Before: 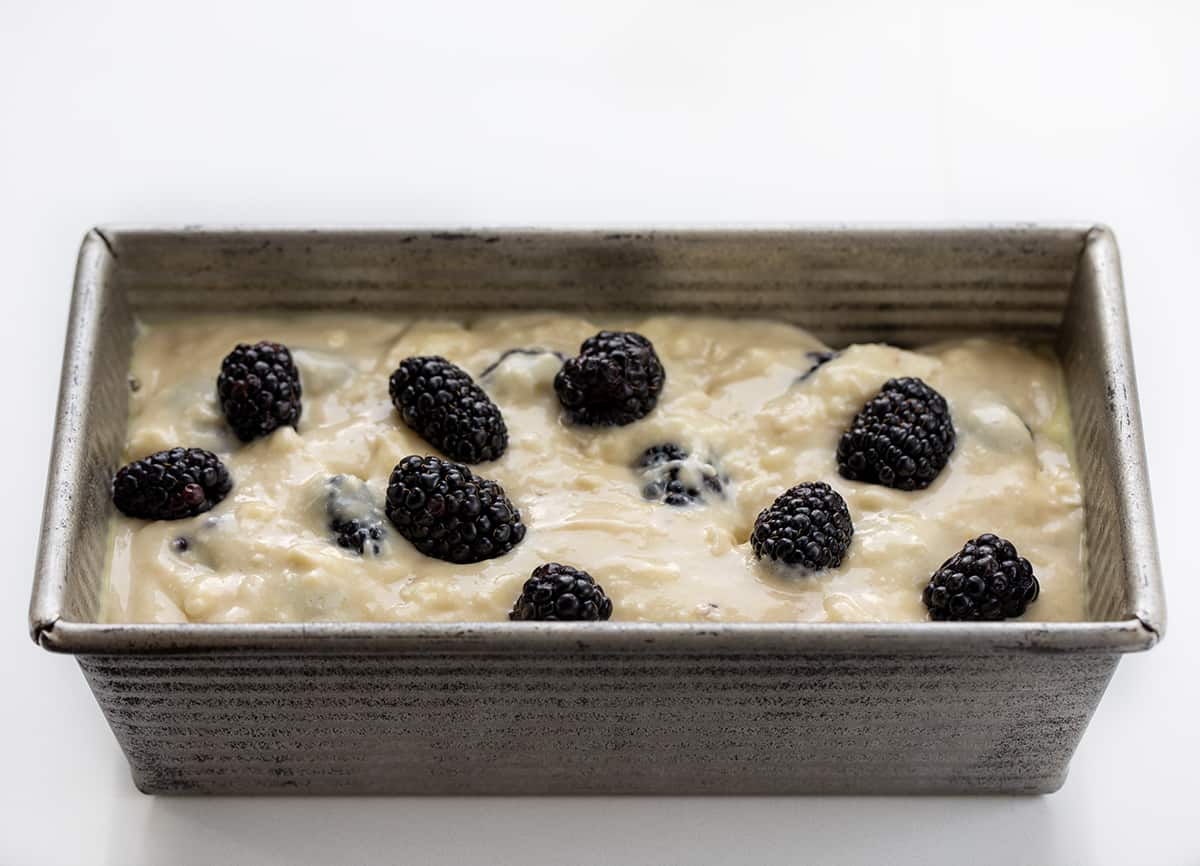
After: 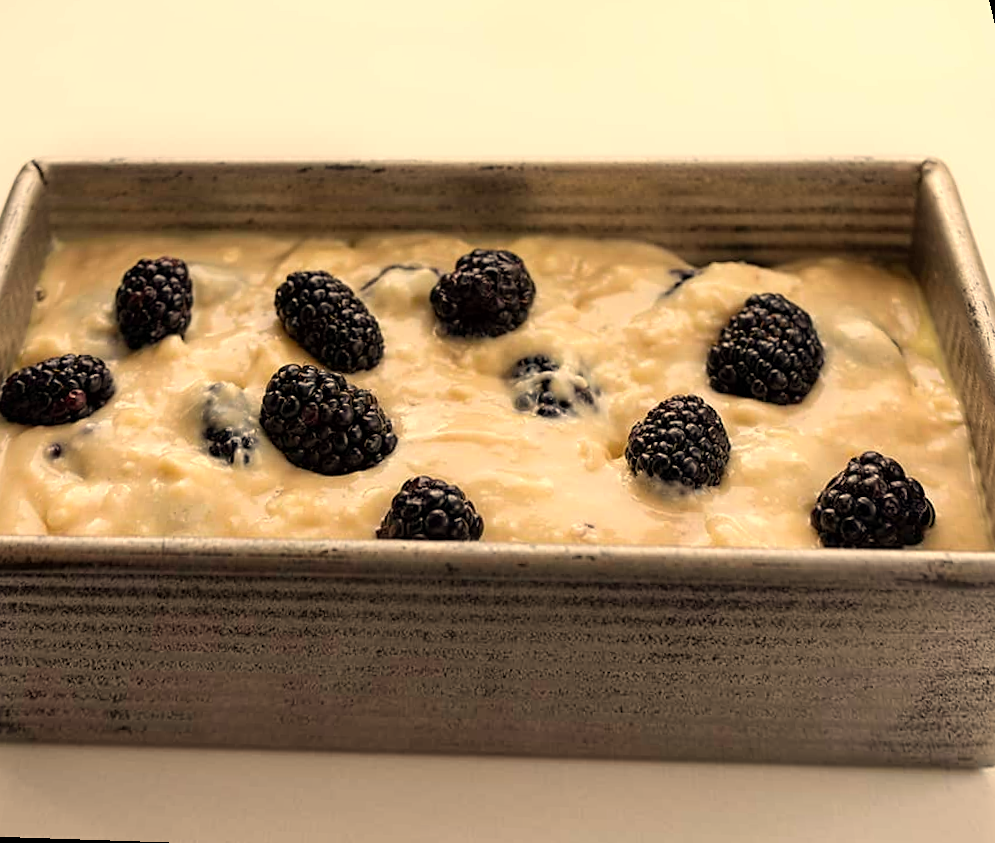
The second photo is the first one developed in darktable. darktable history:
rotate and perspective: rotation 0.72°, lens shift (vertical) -0.352, lens shift (horizontal) -0.051, crop left 0.152, crop right 0.859, crop top 0.019, crop bottom 0.964
sharpen: amount 0.2
white balance: red 1.123, blue 0.83
